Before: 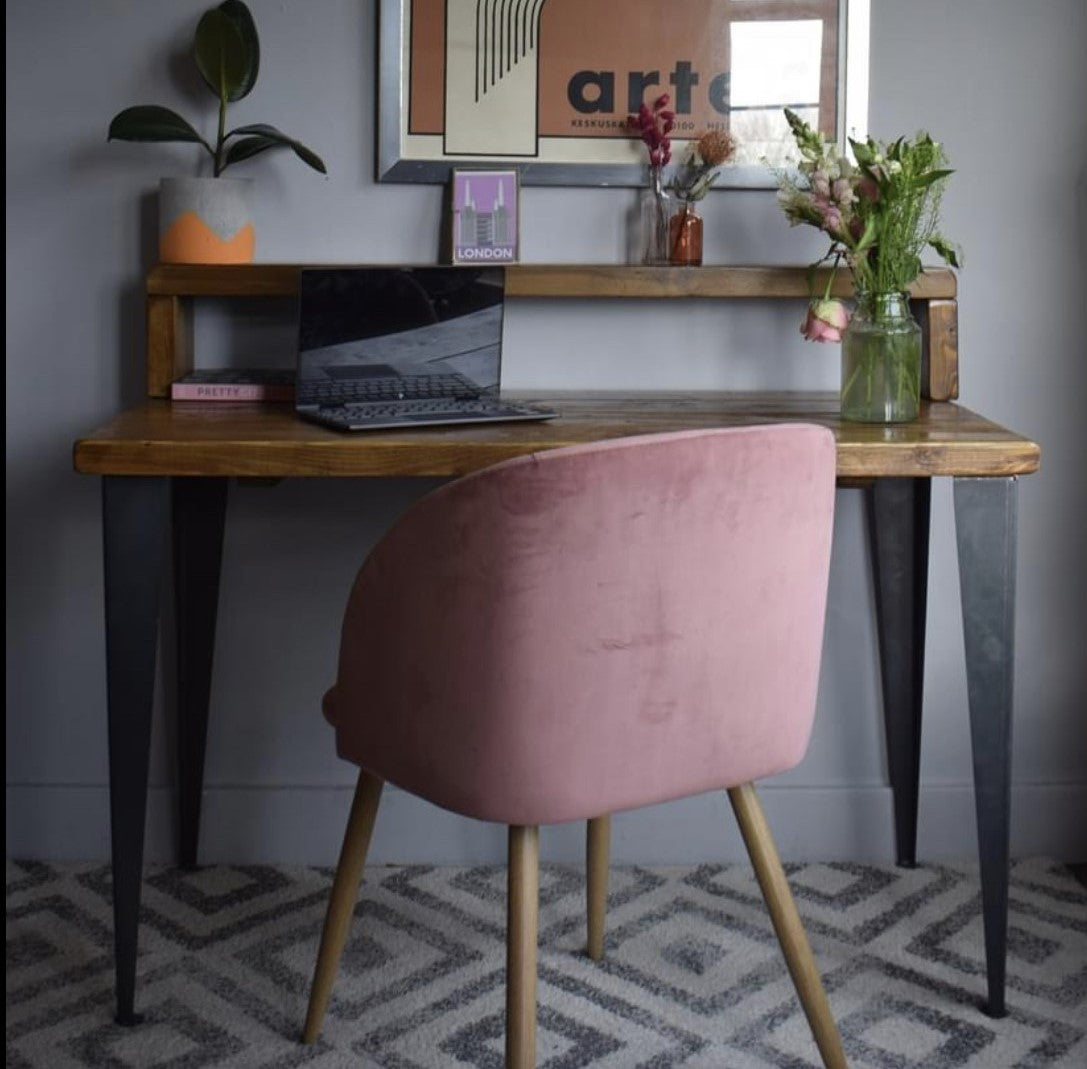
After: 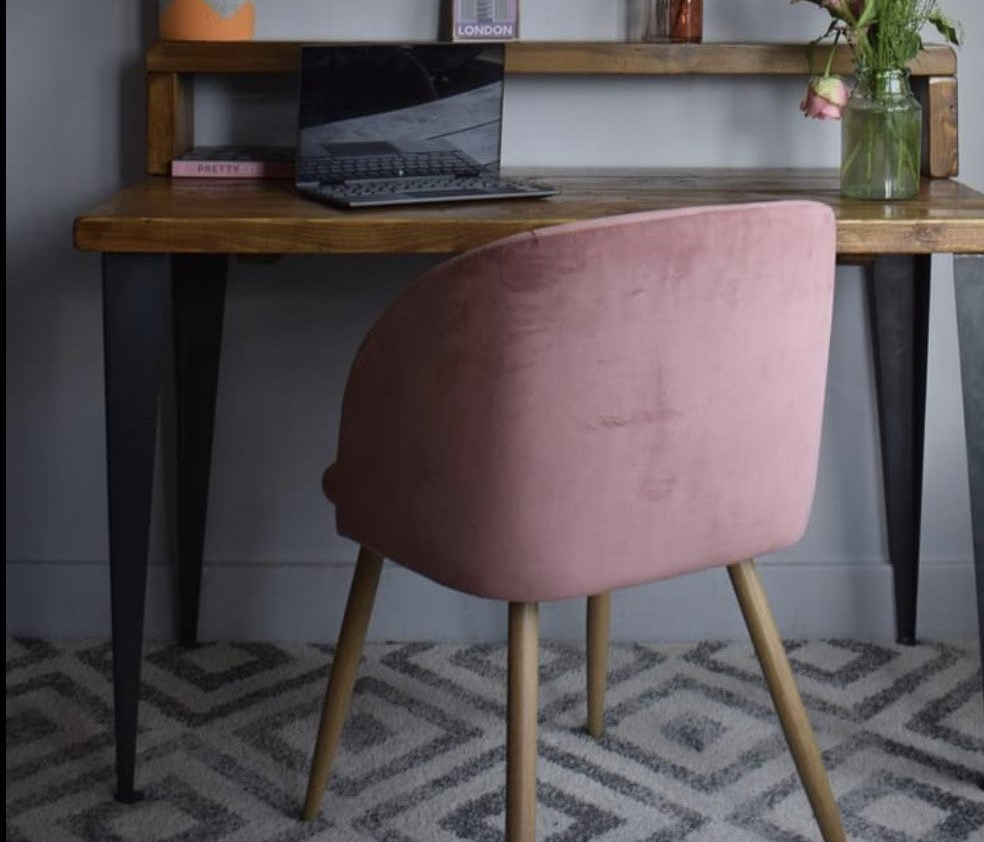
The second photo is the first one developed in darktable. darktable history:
crop: top 20.916%, right 9.437%, bottom 0.316%
color correction: saturation 0.98
